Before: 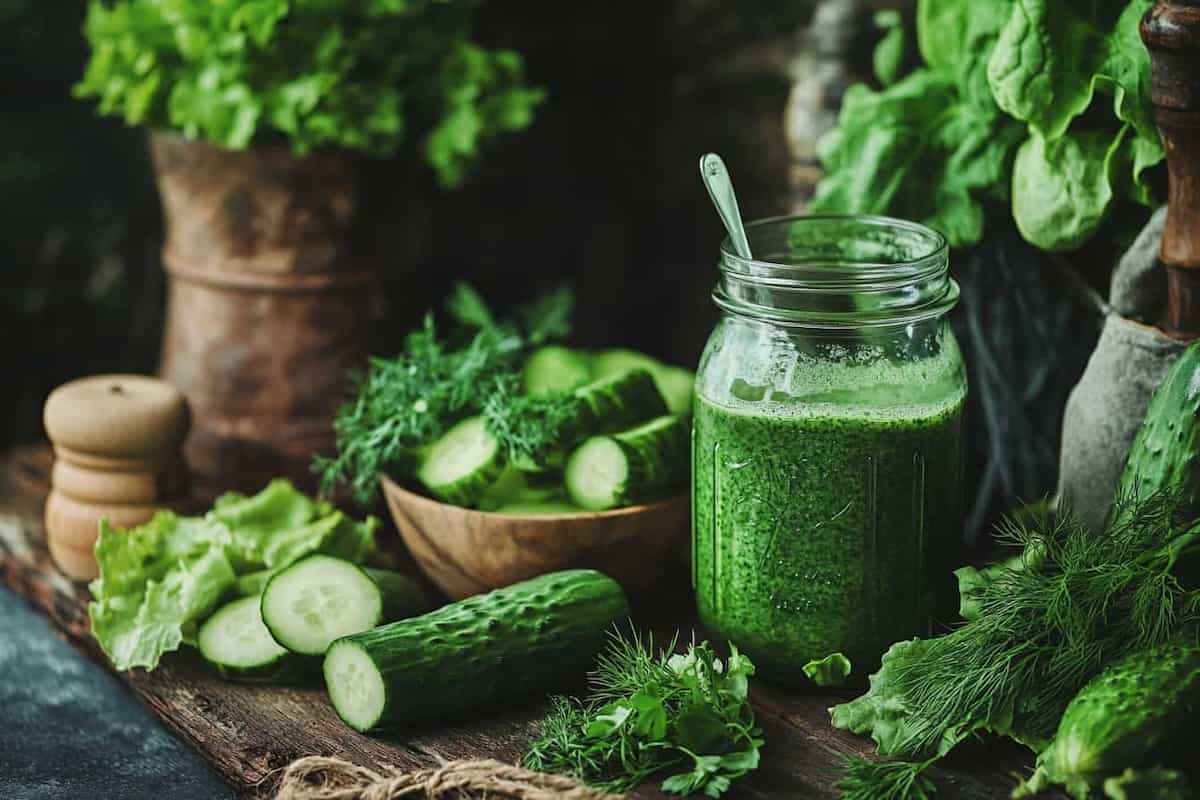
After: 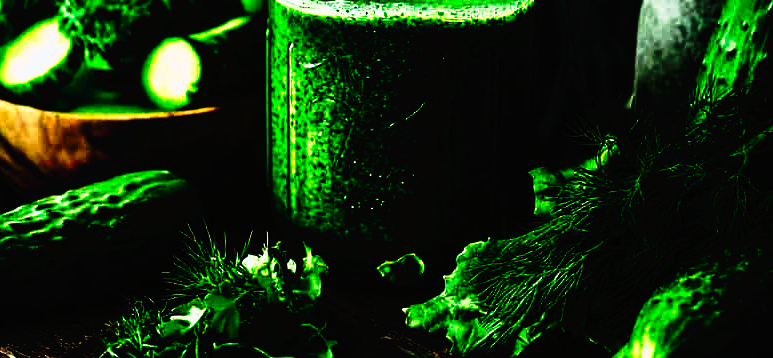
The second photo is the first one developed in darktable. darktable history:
crop and rotate: left 35.509%, top 50.238%, bottom 4.934%
tone curve: curves: ch0 [(0, 0) (0.003, 0.005) (0.011, 0.005) (0.025, 0.006) (0.044, 0.008) (0.069, 0.01) (0.1, 0.012) (0.136, 0.015) (0.177, 0.019) (0.224, 0.017) (0.277, 0.015) (0.335, 0.018) (0.399, 0.043) (0.468, 0.118) (0.543, 0.349) (0.623, 0.591) (0.709, 0.88) (0.801, 0.983) (0.898, 0.973) (1, 1)], preserve colors none
